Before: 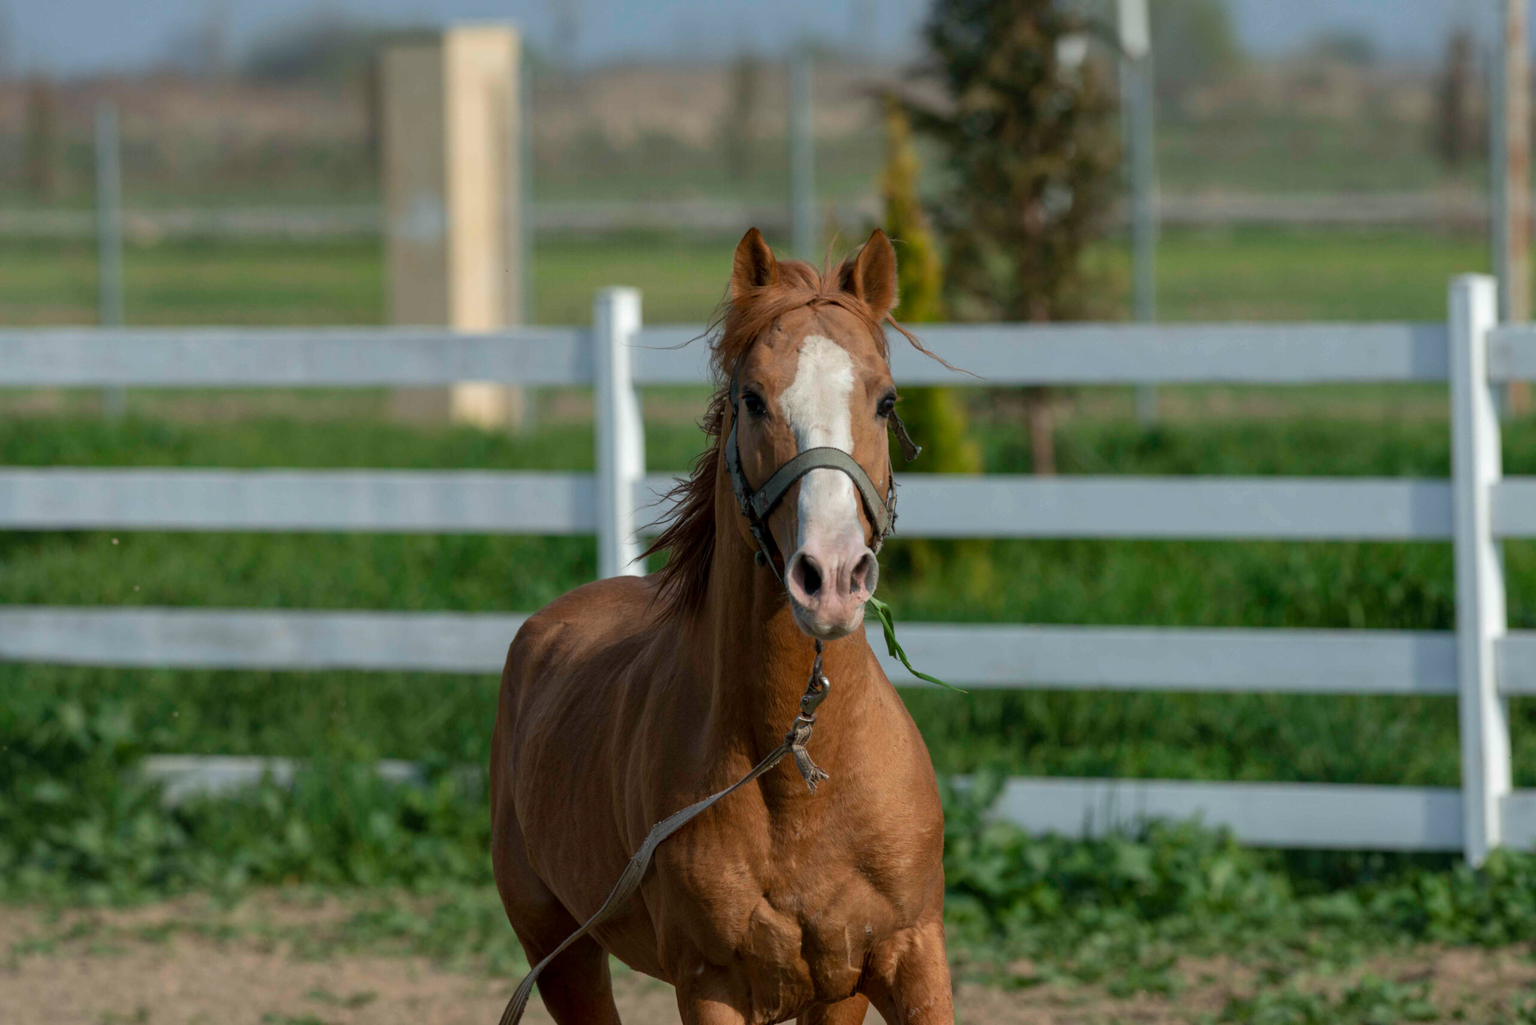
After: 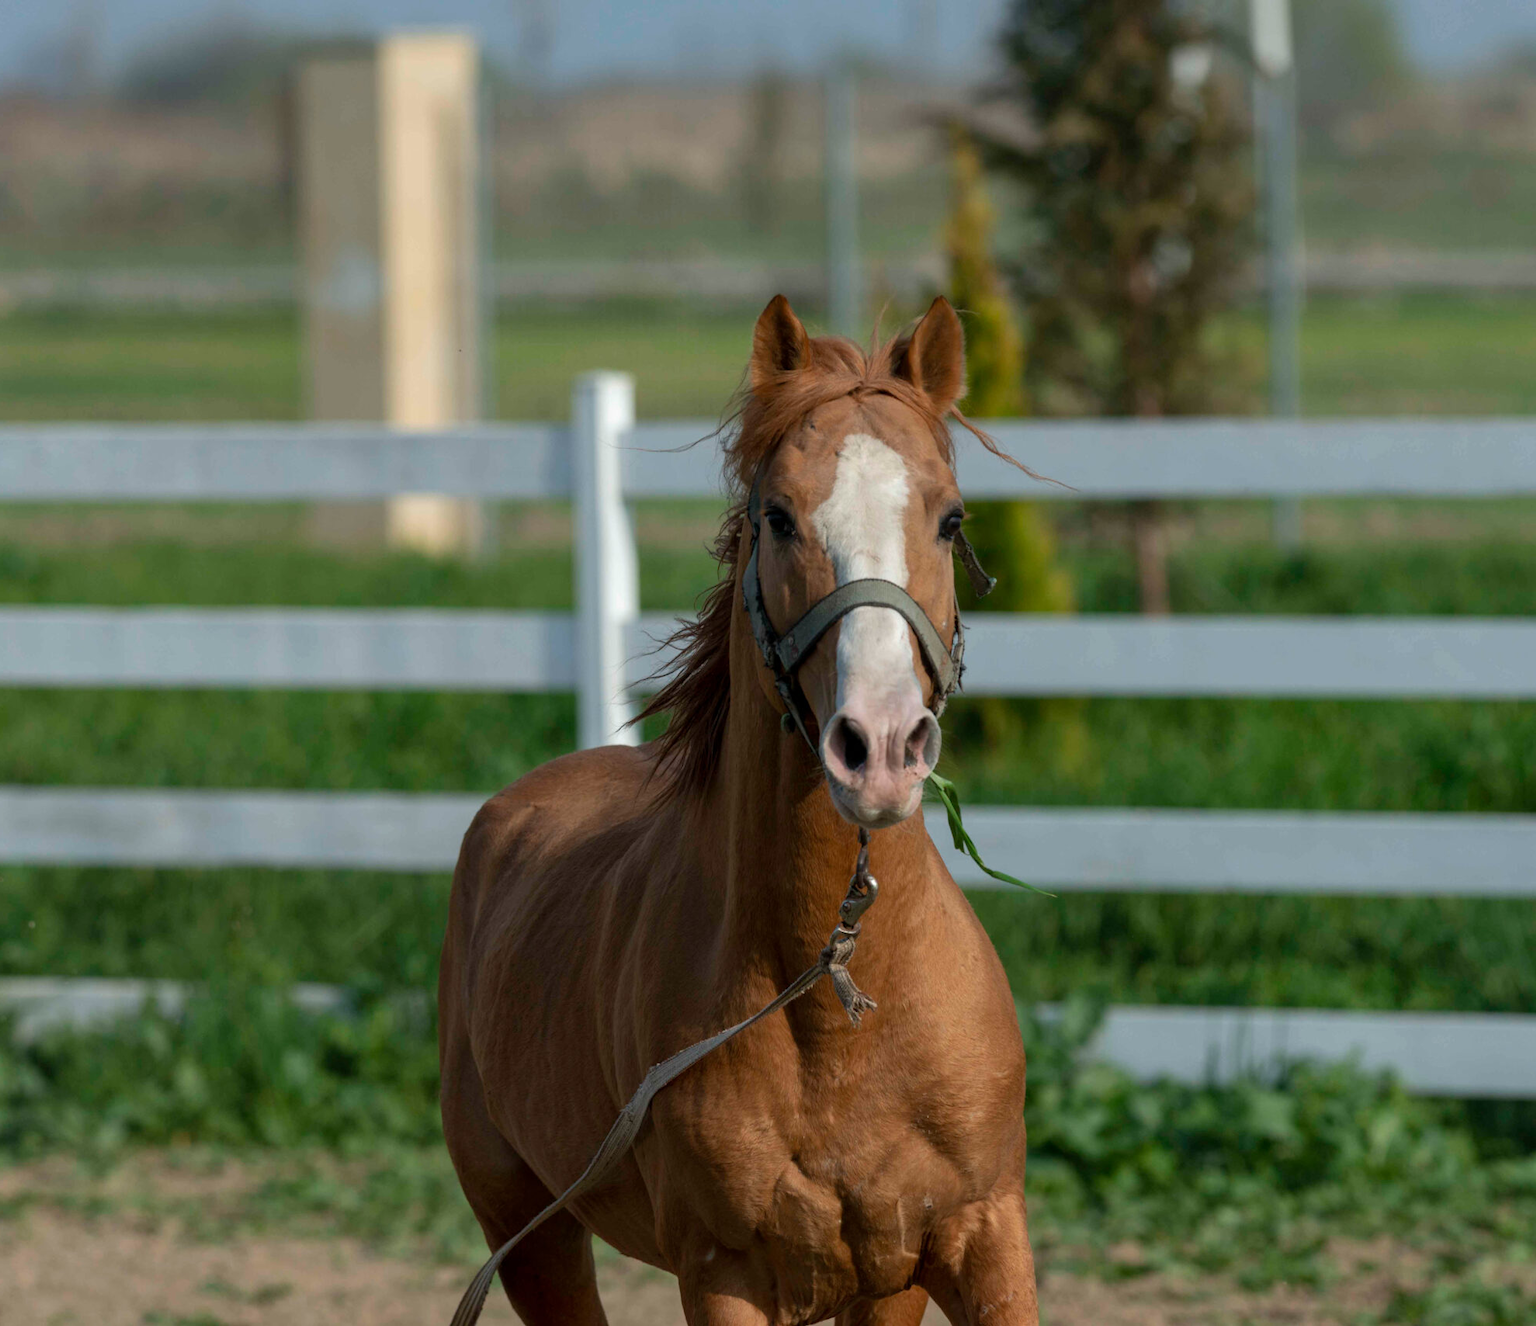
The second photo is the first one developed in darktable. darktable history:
crop: left 9.871%, right 12.794%
